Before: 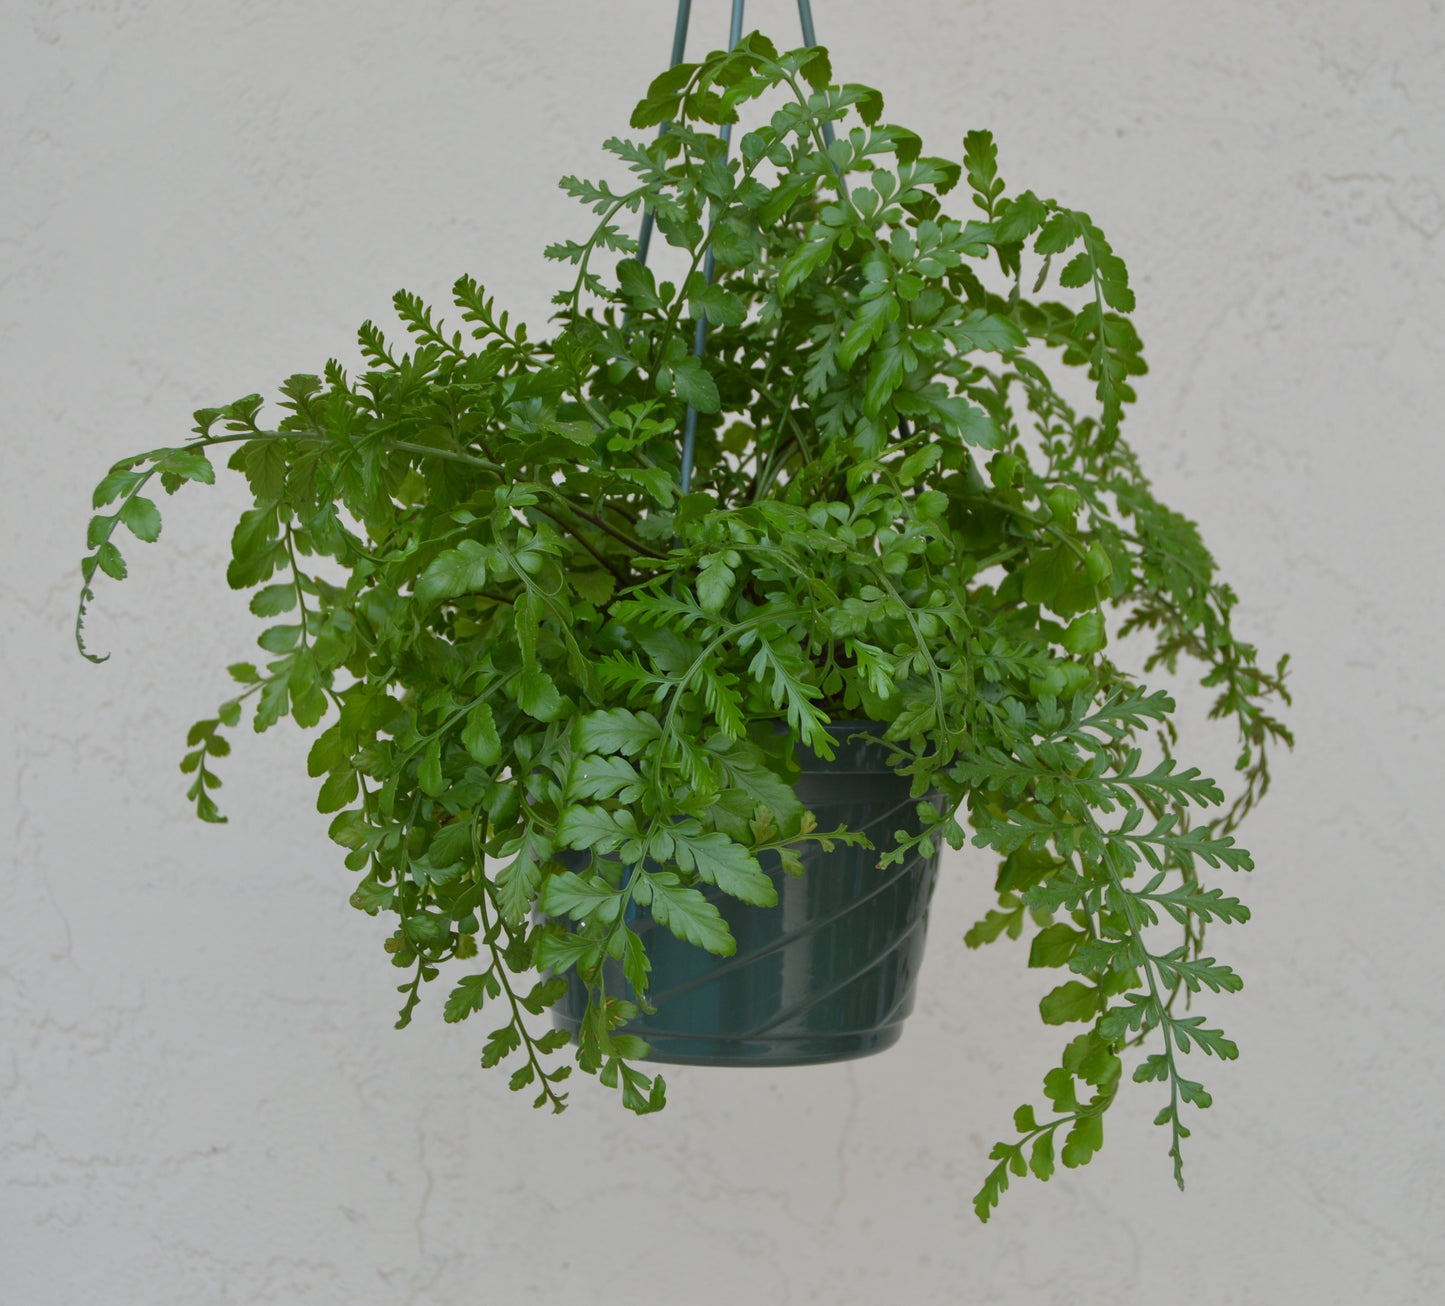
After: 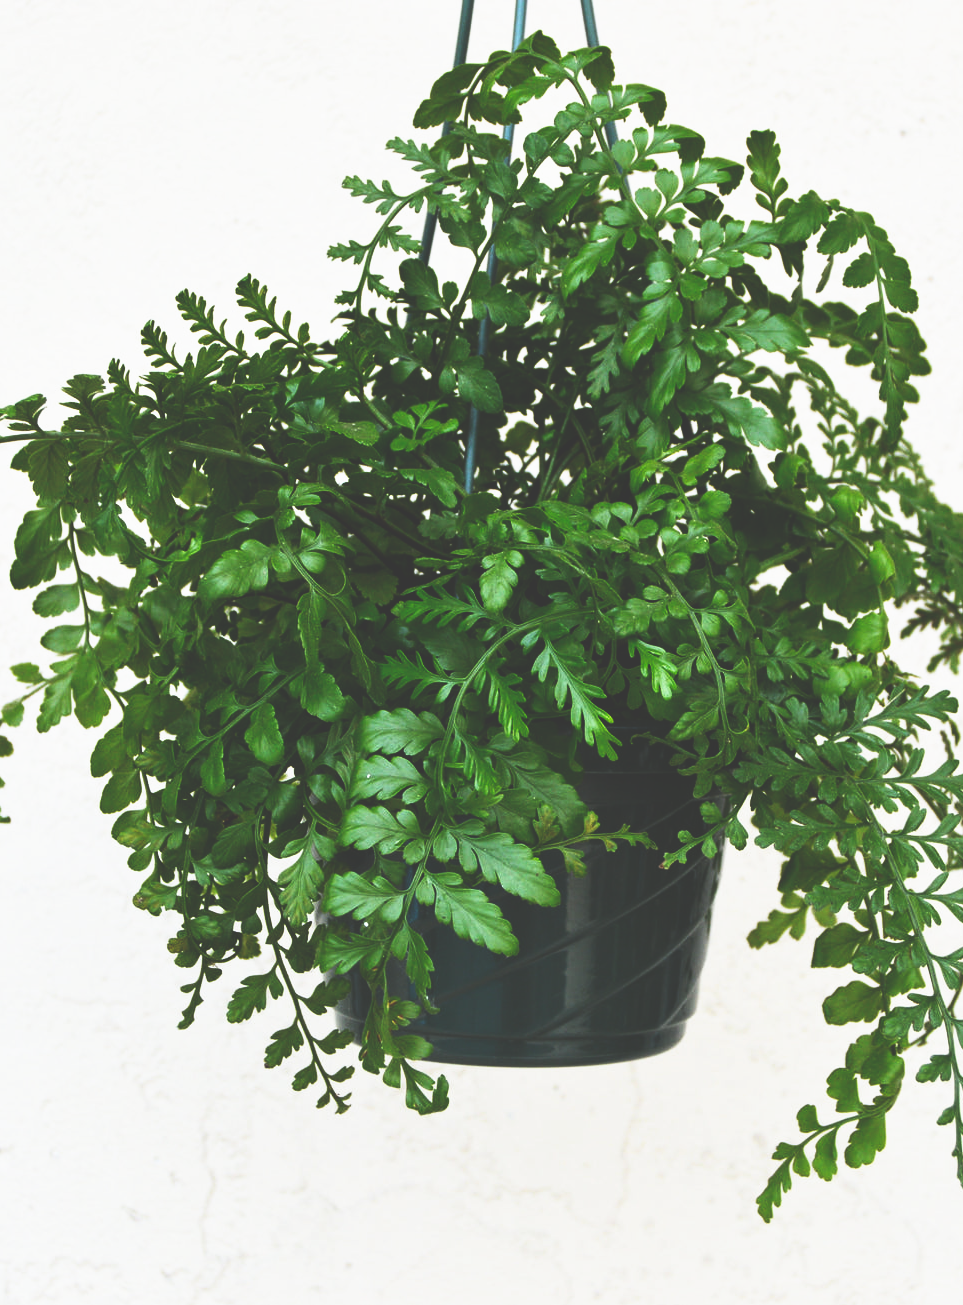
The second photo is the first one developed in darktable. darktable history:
tone equalizer: -8 EV -0.75 EV, -7 EV -0.7 EV, -6 EV -0.6 EV, -5 EV -0.4 EV, -3 EV 0.4 EV, -2 EV 0.6 EV, -1 EV 0.7 EV, +0 EV 0.75 EV, edges refinement/feathering 500, mask exposure compensation -1.57 EV, preserve details no
base curve: curves: ch0 [(0, 0.036) (0.007, 0.037) (0.604, 0.887) (1, 1)], preserve colors none
crop and rotate: left 15.055%, right 18.278%
